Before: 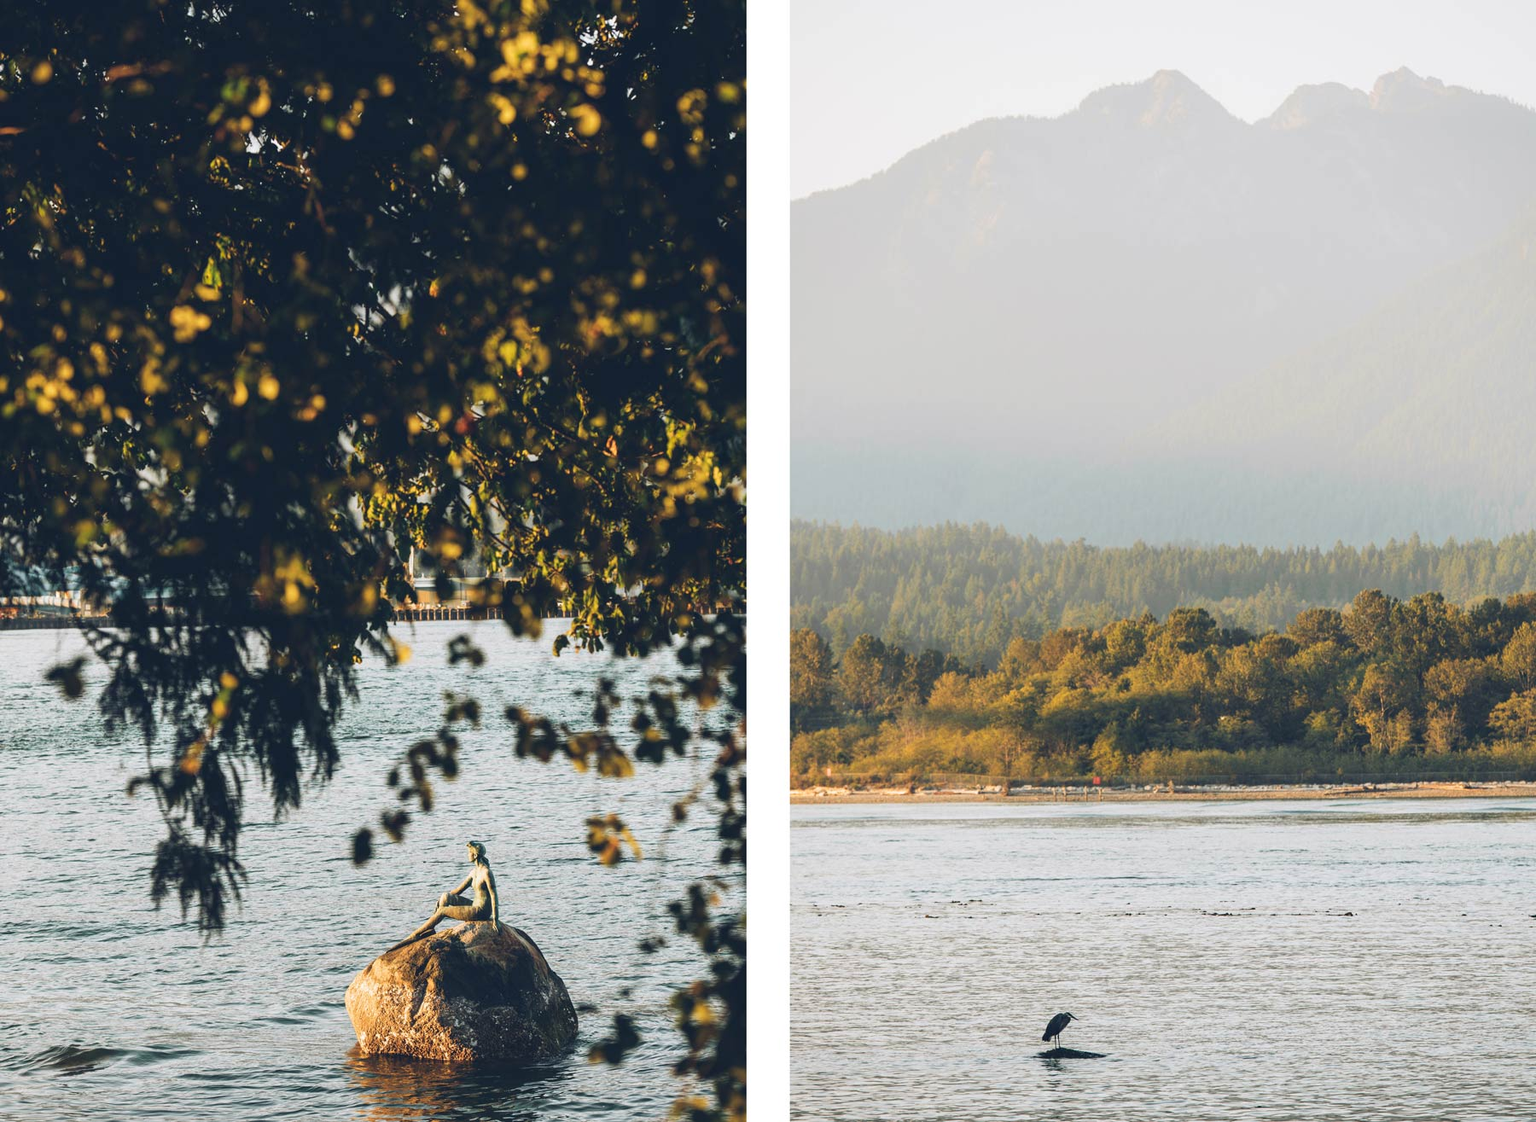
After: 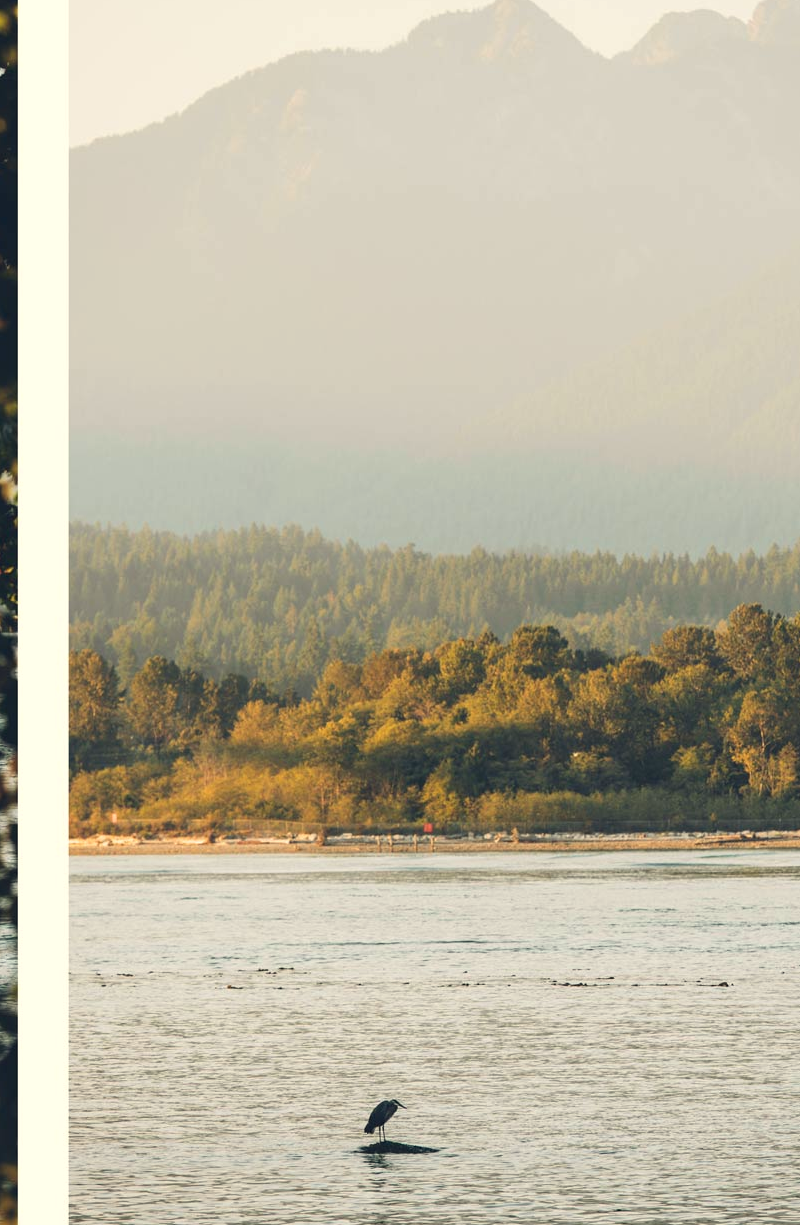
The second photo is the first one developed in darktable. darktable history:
white balance: red 1.029, blue 0.92
crop: left 47.628%, top 6.643%, right 7.874%
